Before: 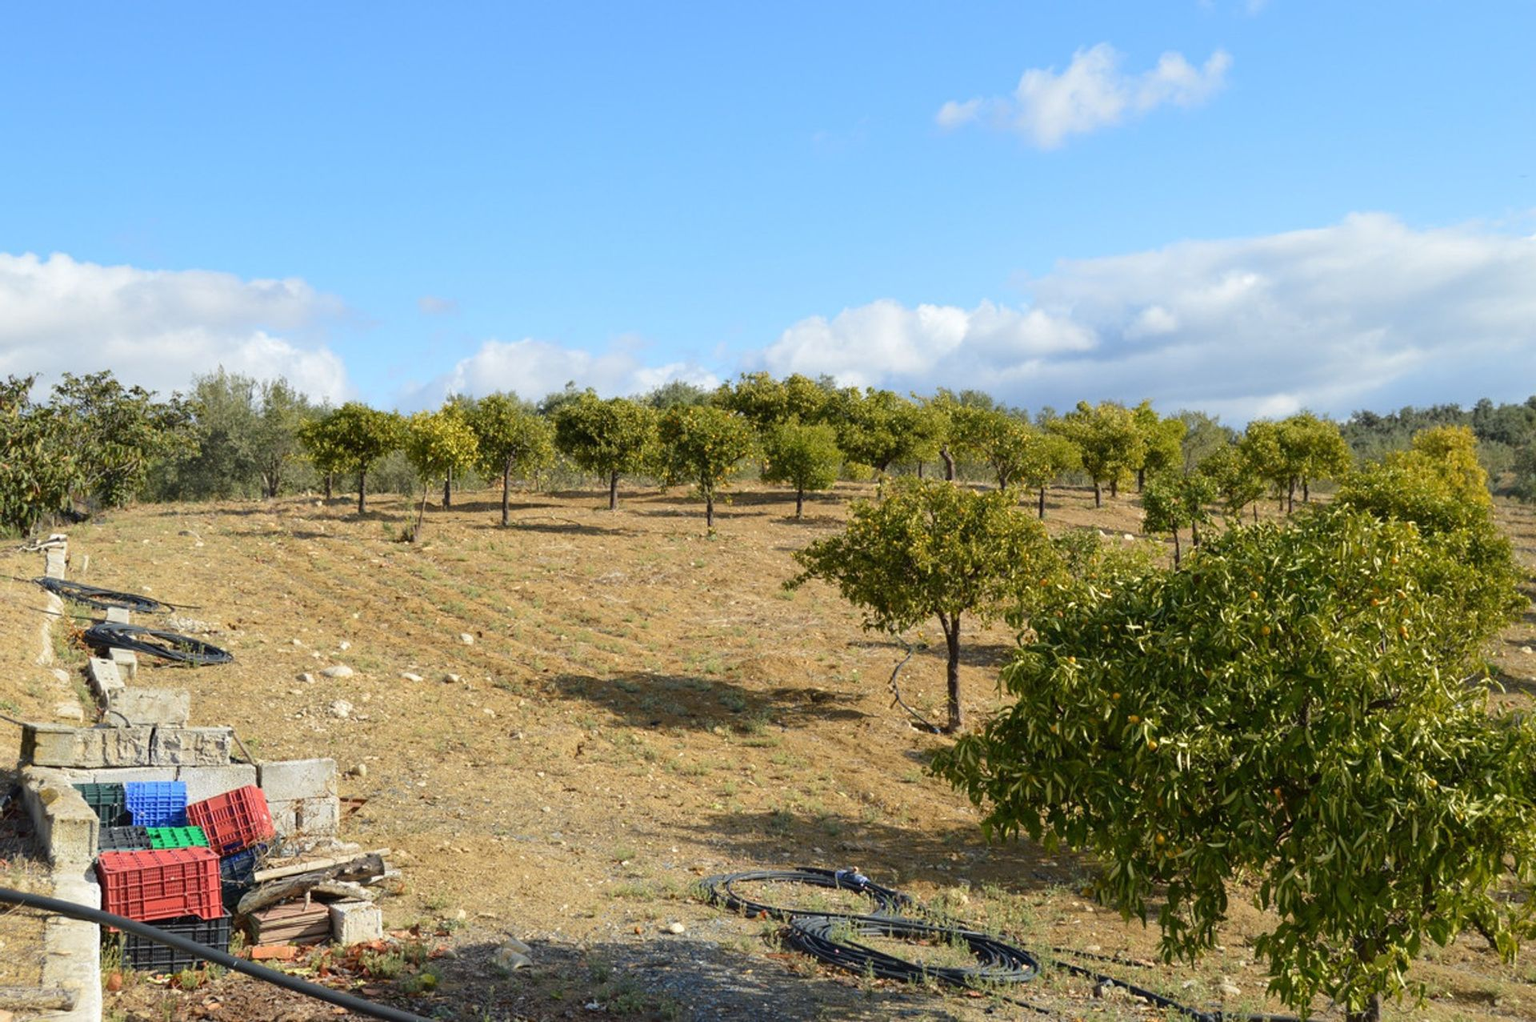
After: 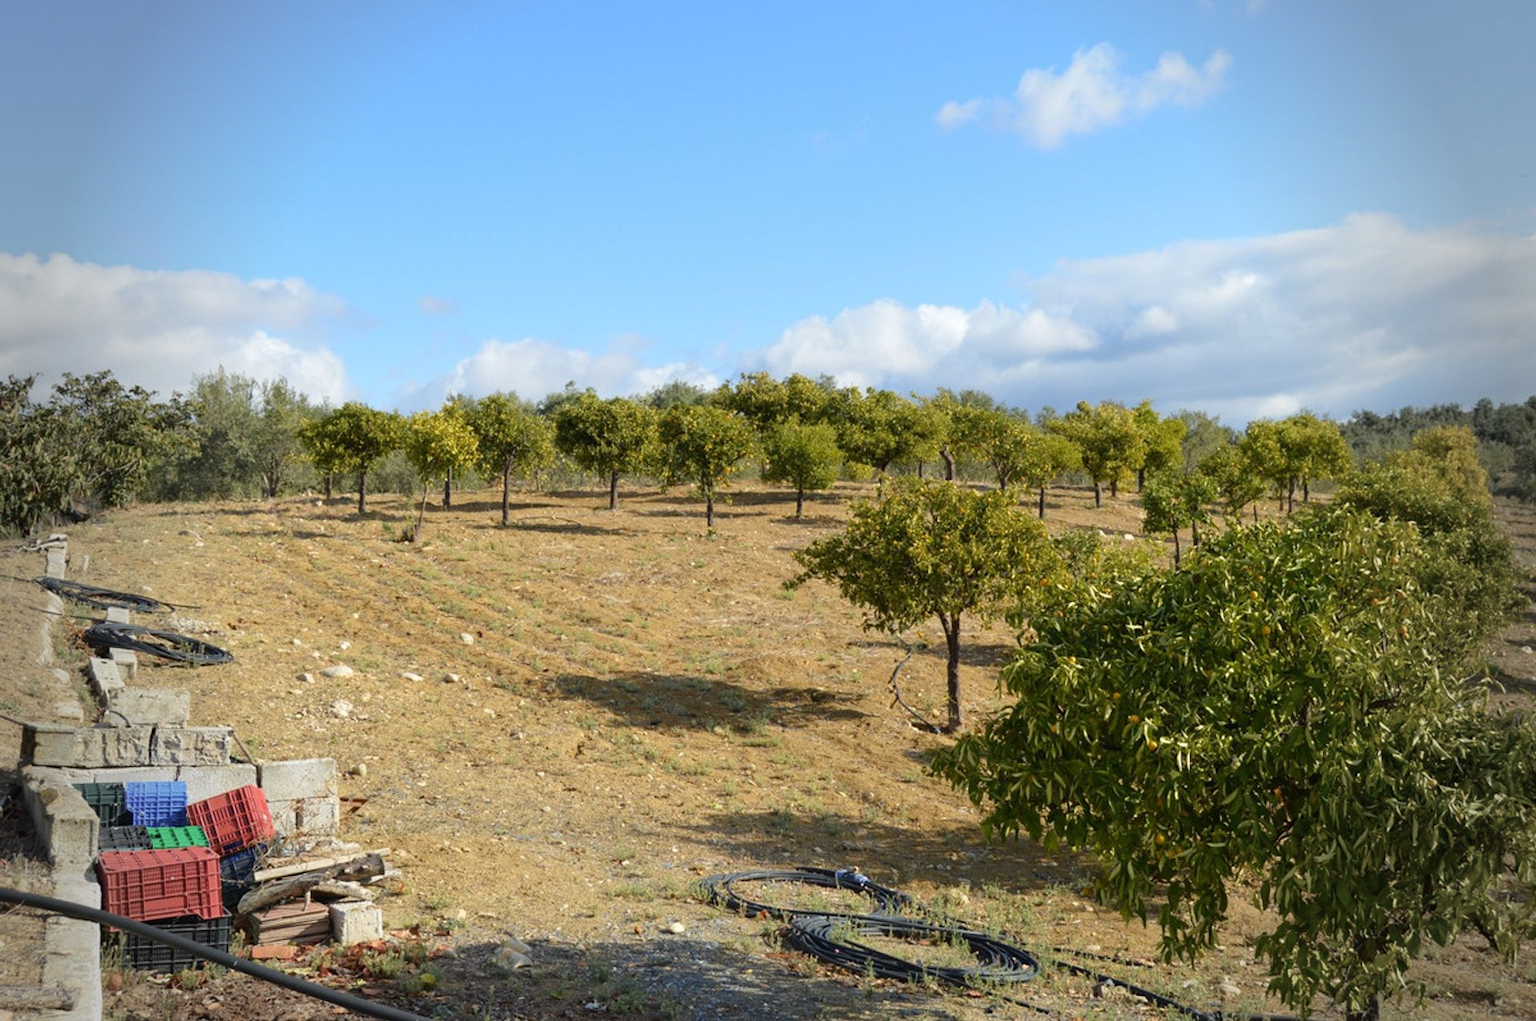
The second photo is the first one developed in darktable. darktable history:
vignetting: fall-off start 69.25%, fall-off radius 28.73%, brightness -0.41, saturation -0.29, width/height ratio 0.993, shape 0.843
